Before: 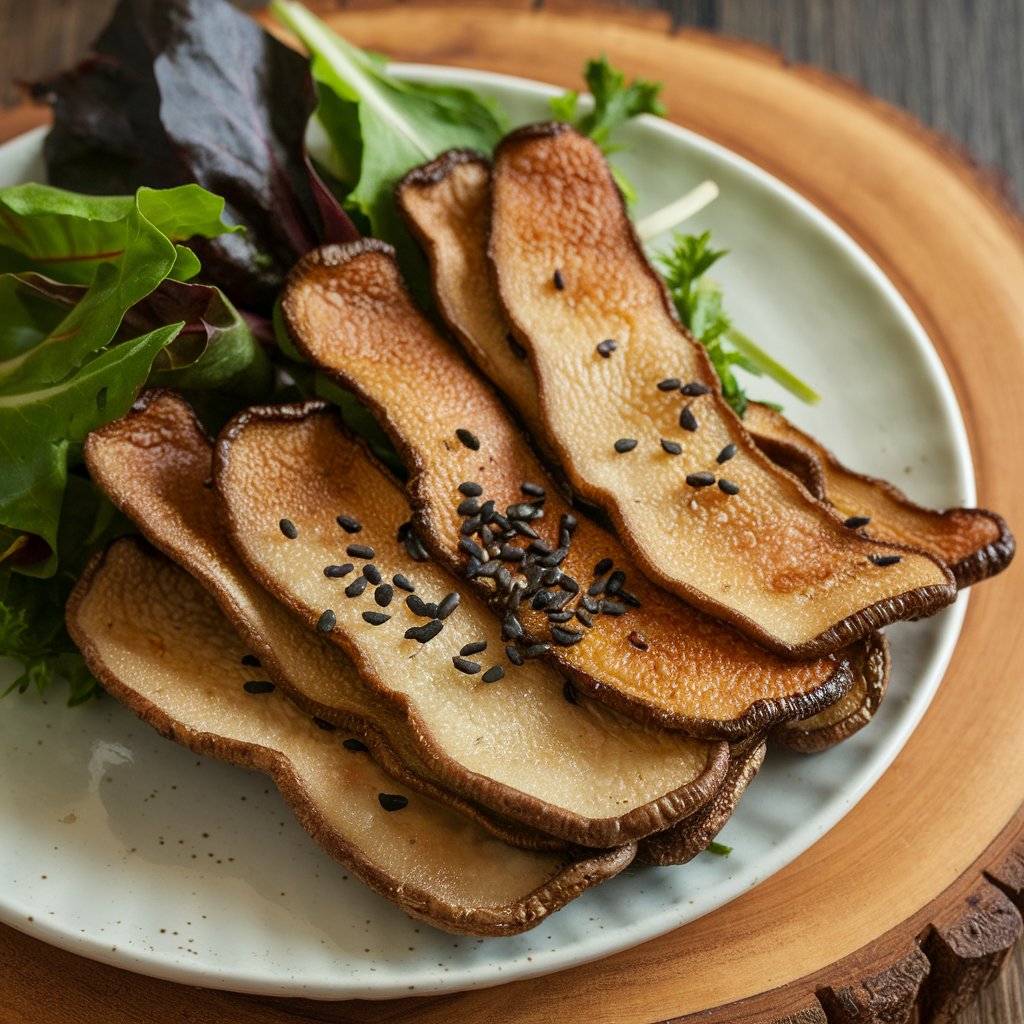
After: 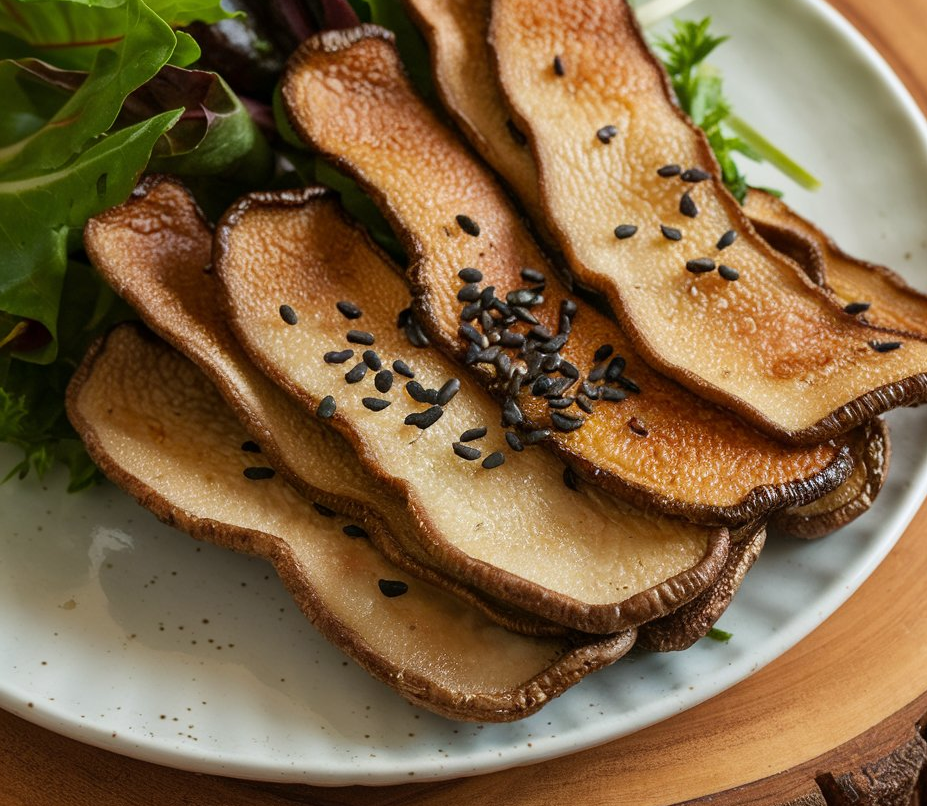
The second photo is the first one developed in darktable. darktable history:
crop: top 20.916%, right 9.437%, bottom 0.316%
white balance: red 1.004, blue 1.024
